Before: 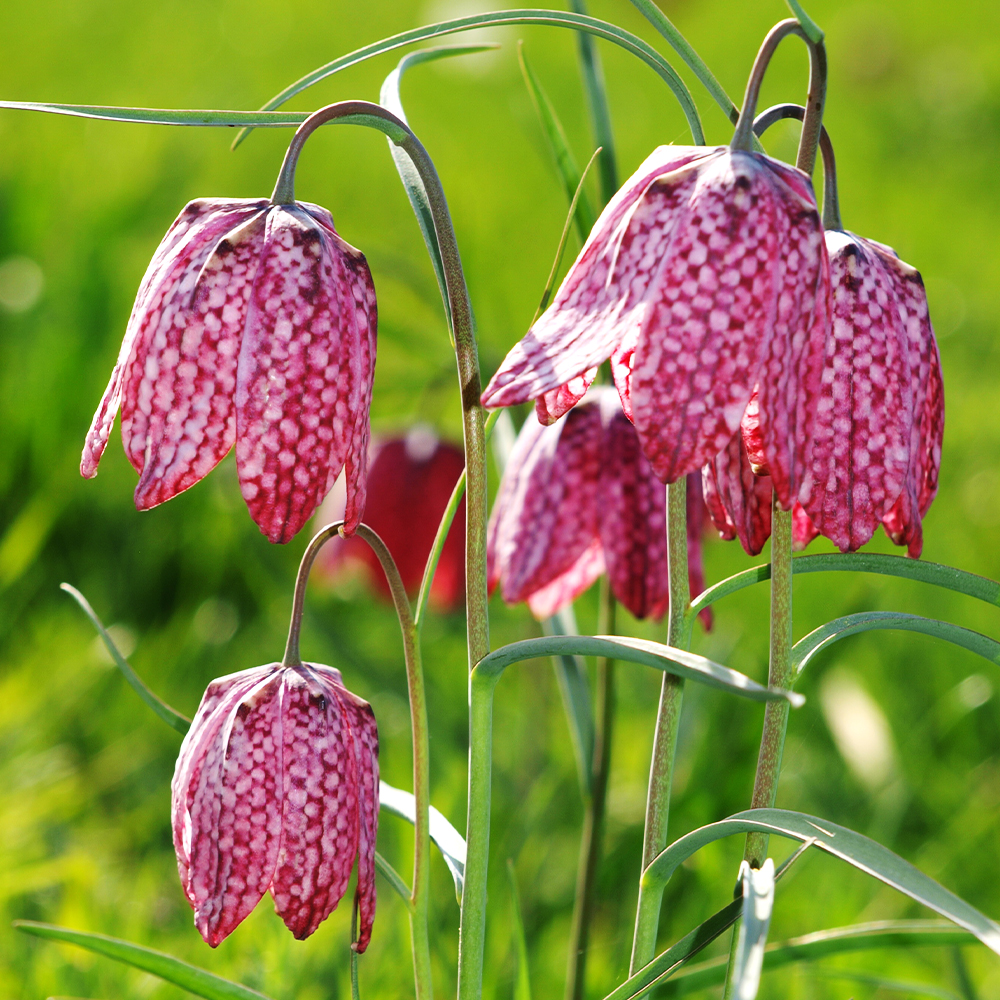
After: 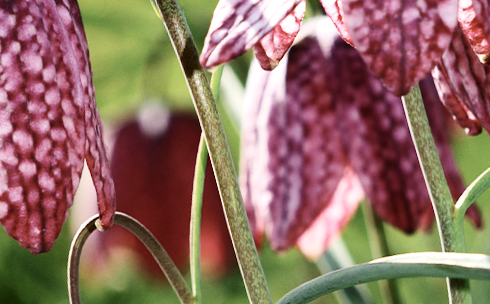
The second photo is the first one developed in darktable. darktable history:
crop: left 25%, top 25%, right 25%, bottom 25%
rotate and perspective: rotation -14.8°, crop left 0.1, crop right 0.903, crop top 0.25, crop bottom 0.748
contrast brightness saturation: contrast 0.25, saturation -0.31
white balance: red 1, blue 1
